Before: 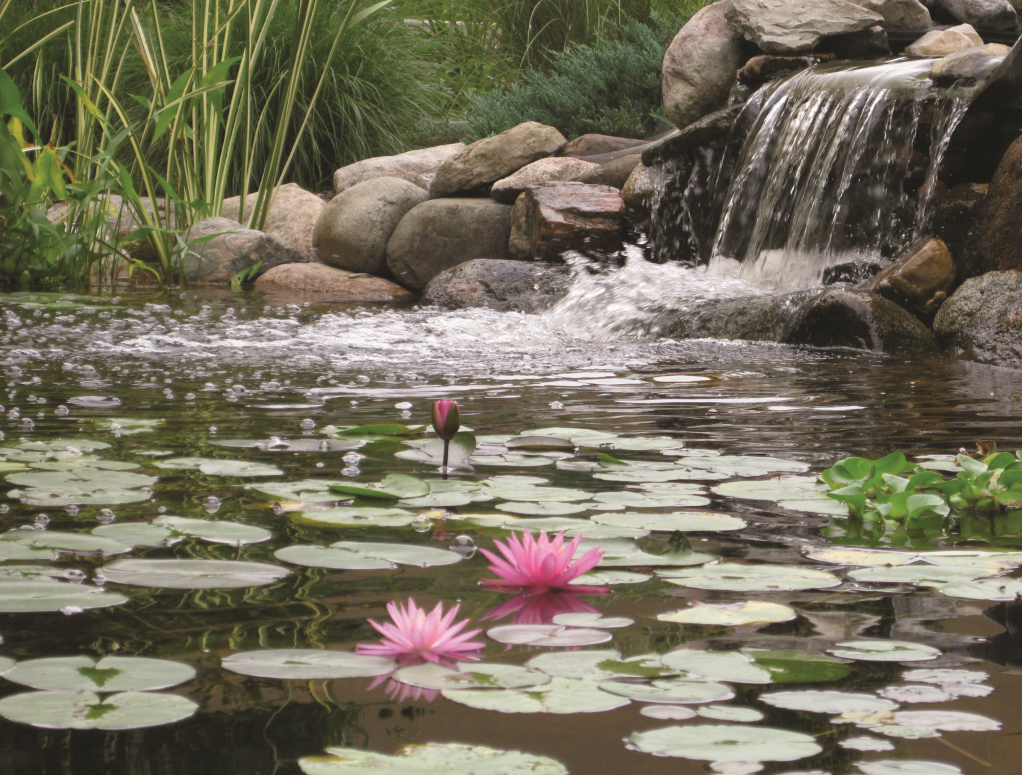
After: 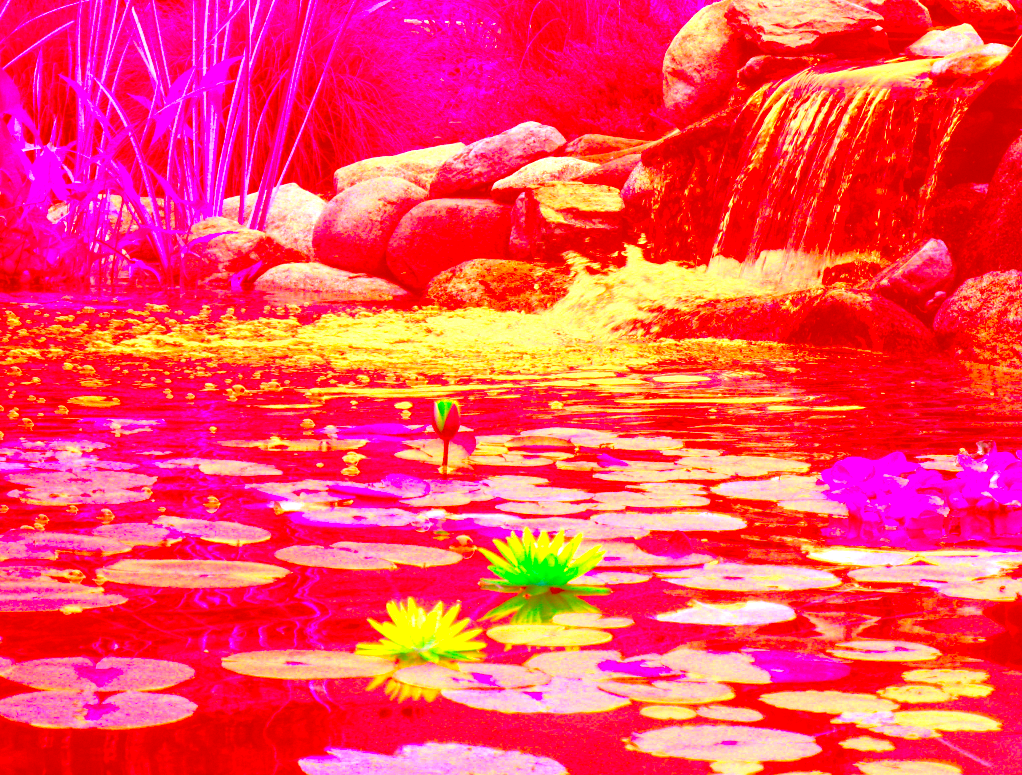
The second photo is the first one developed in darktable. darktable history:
exposure: black level correction 0.001, exposure 1.822 EV, compensate exposure bias true, compensate highlight preservation false
color correction: highlights a* -39.68, highlights b* -40, shadows a* -40, shadows b* -40, saturation -3
local contrast: on, module defaults
